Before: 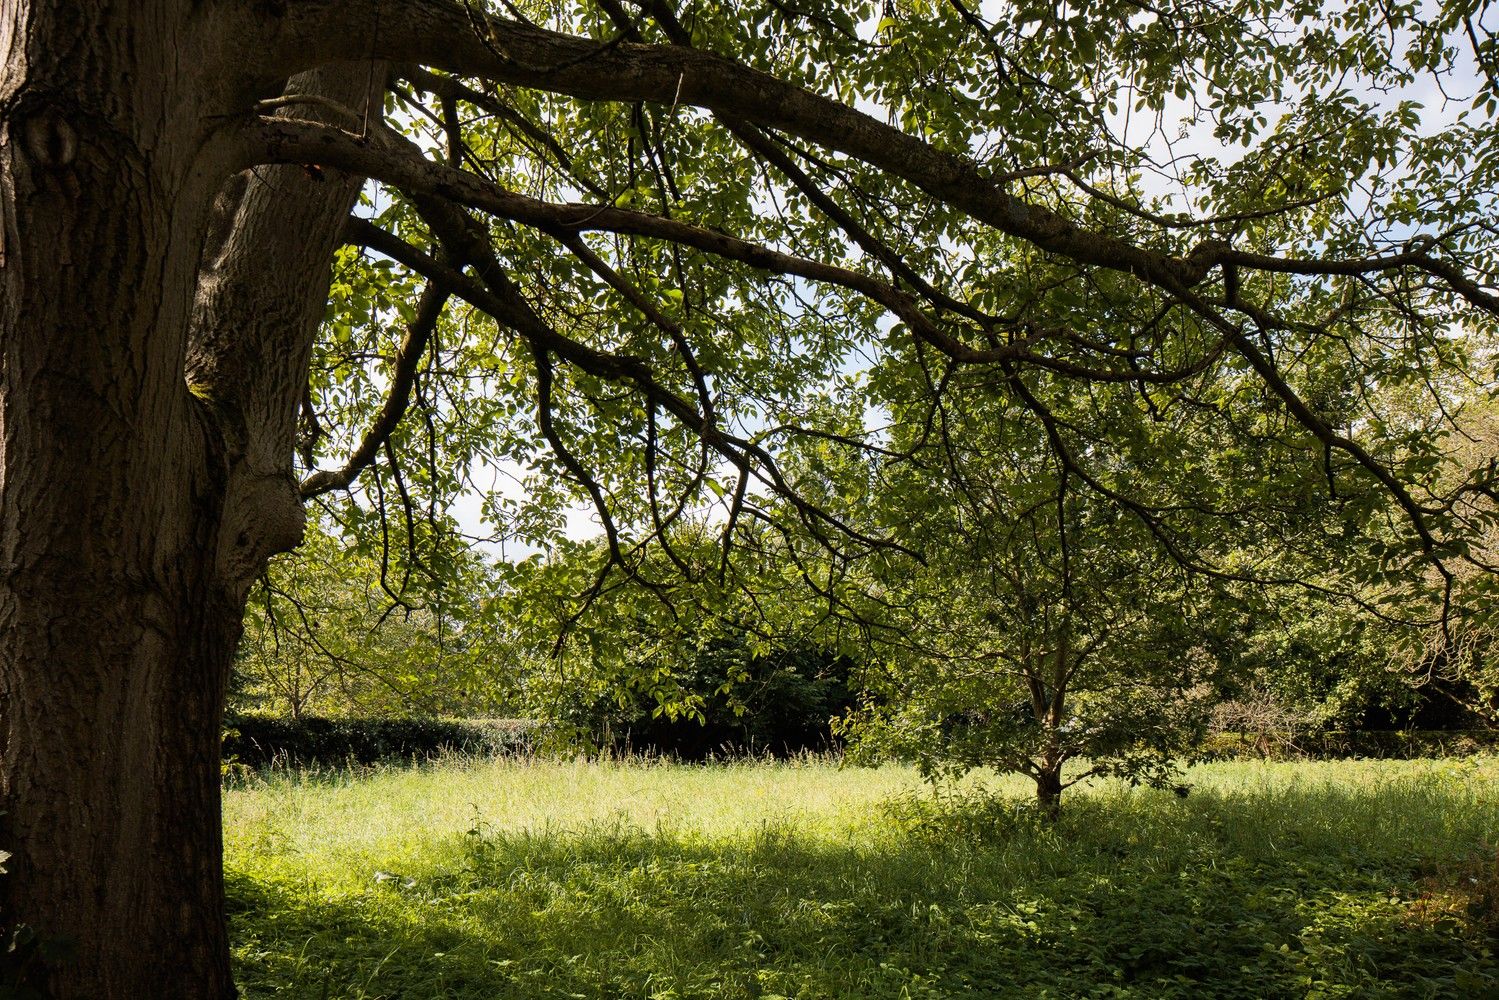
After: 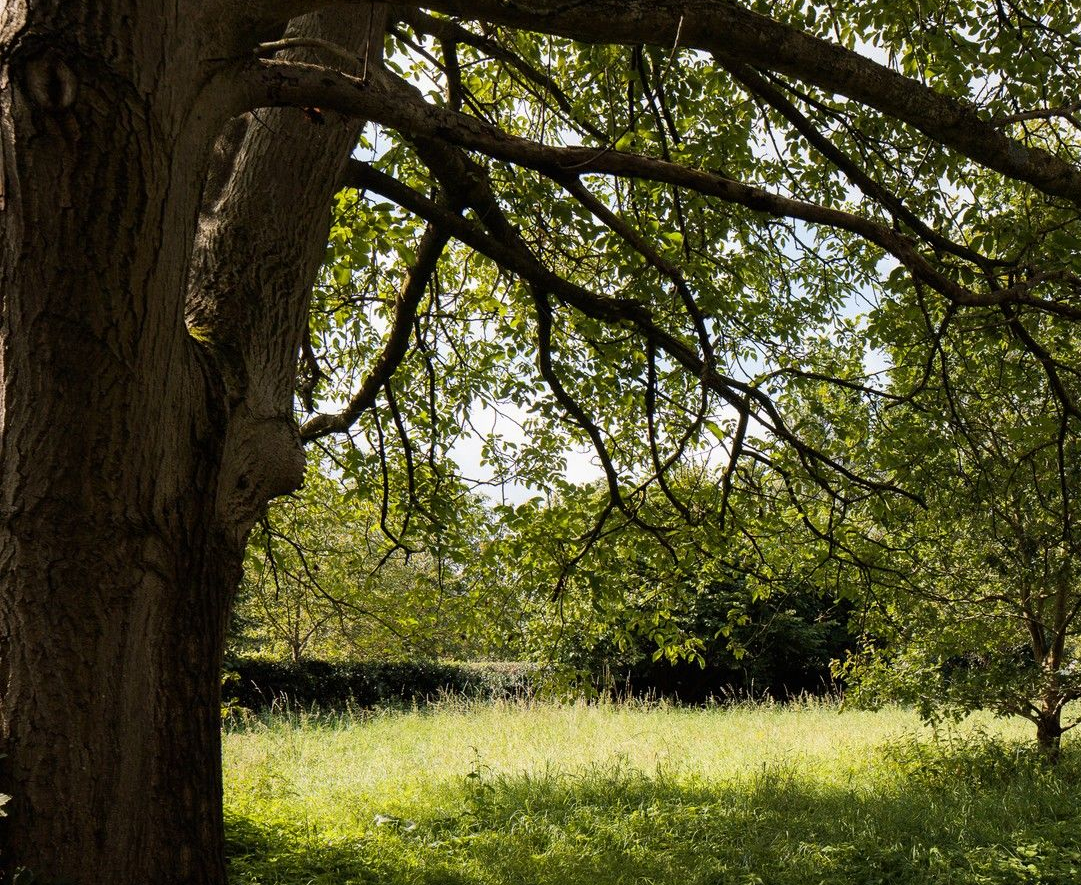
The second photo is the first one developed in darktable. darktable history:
crop: top 5.79%, right 27.852%, bottom 5.659%
